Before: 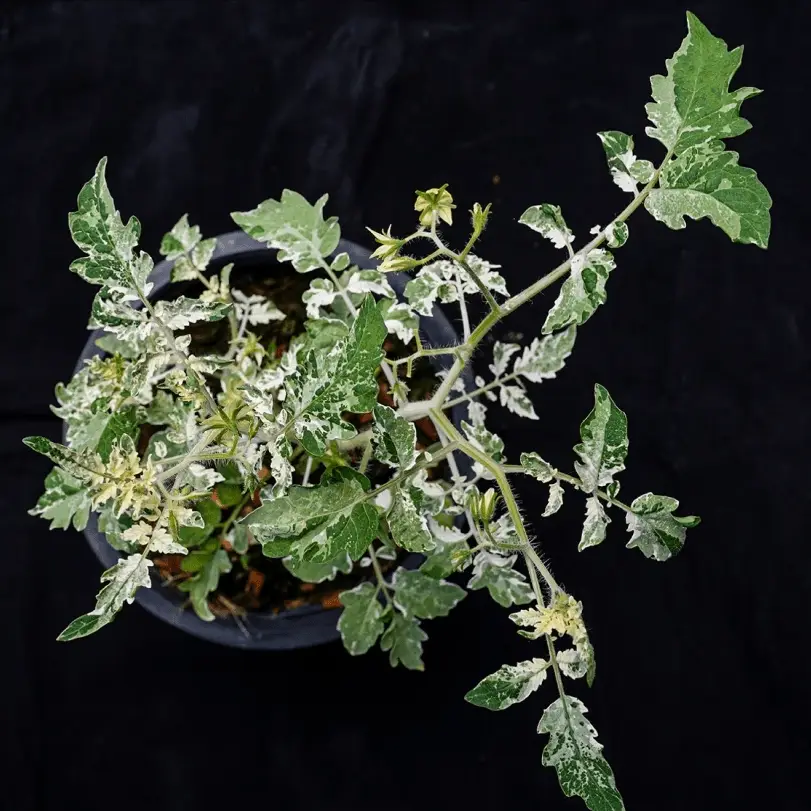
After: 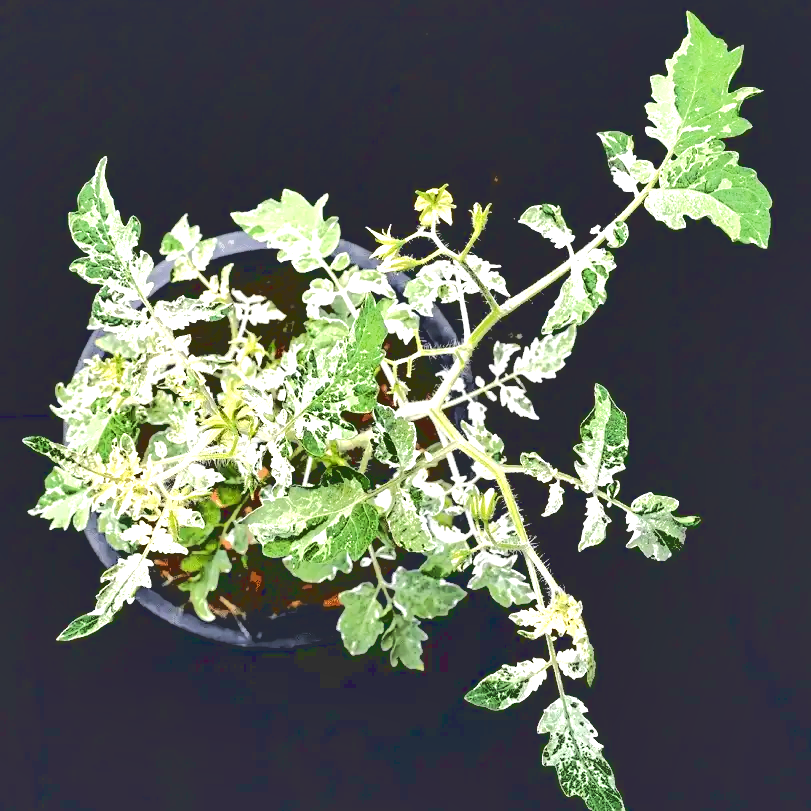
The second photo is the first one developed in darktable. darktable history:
base curve: curves: ch0 [(0.065, 0.026) (0.236, 0.358) (0.53, 0.546) (0.777, 0.841) (0.924, 0.992)], preserve colors average RGB
shadows and highlights: shadows 35, highlights -35, soften with gaussian
exposure: black level correction 0, exposure 1.45 EV, compensate exposure bias true, compensate highlight preservation false
